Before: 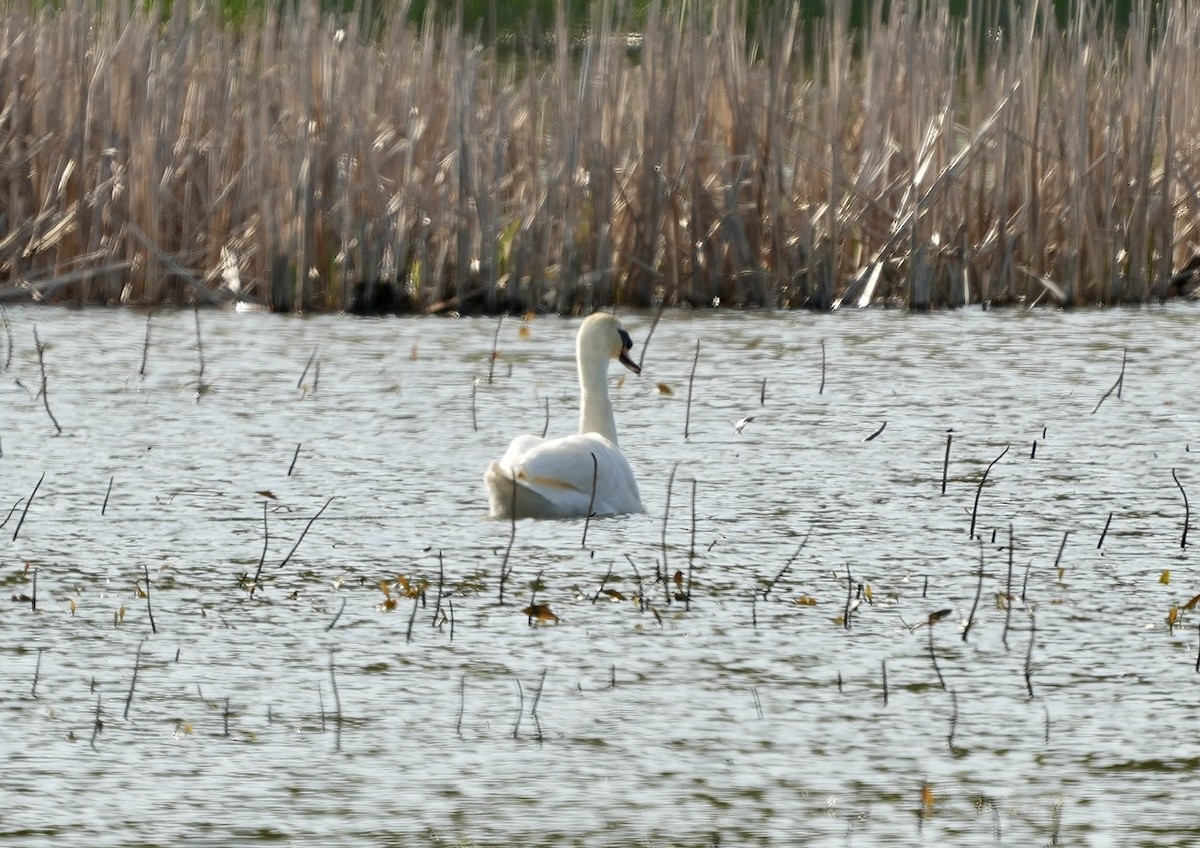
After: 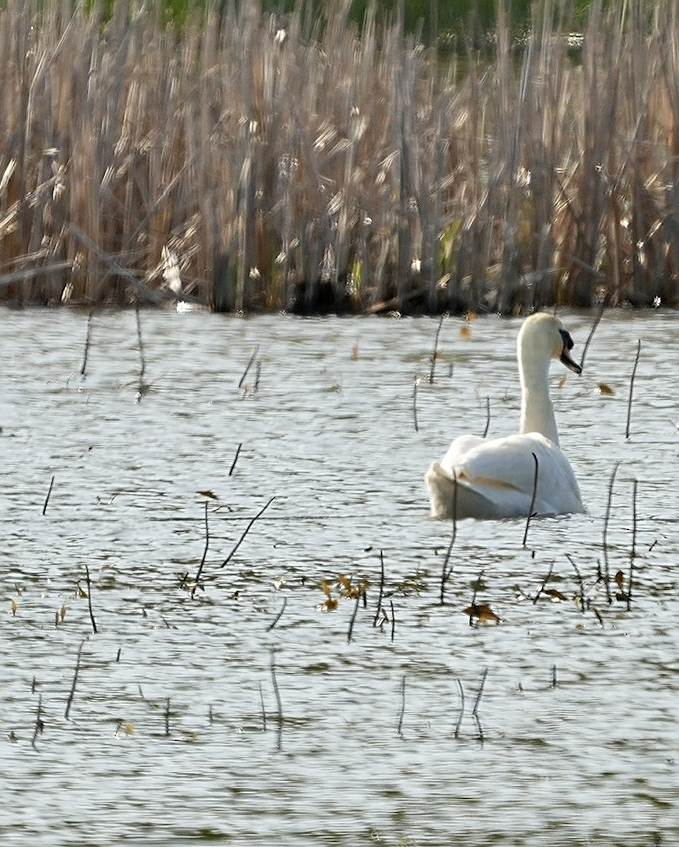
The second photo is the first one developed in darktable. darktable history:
crop: left 4.989%, right 38.379%
sharpen: on, module defaults
